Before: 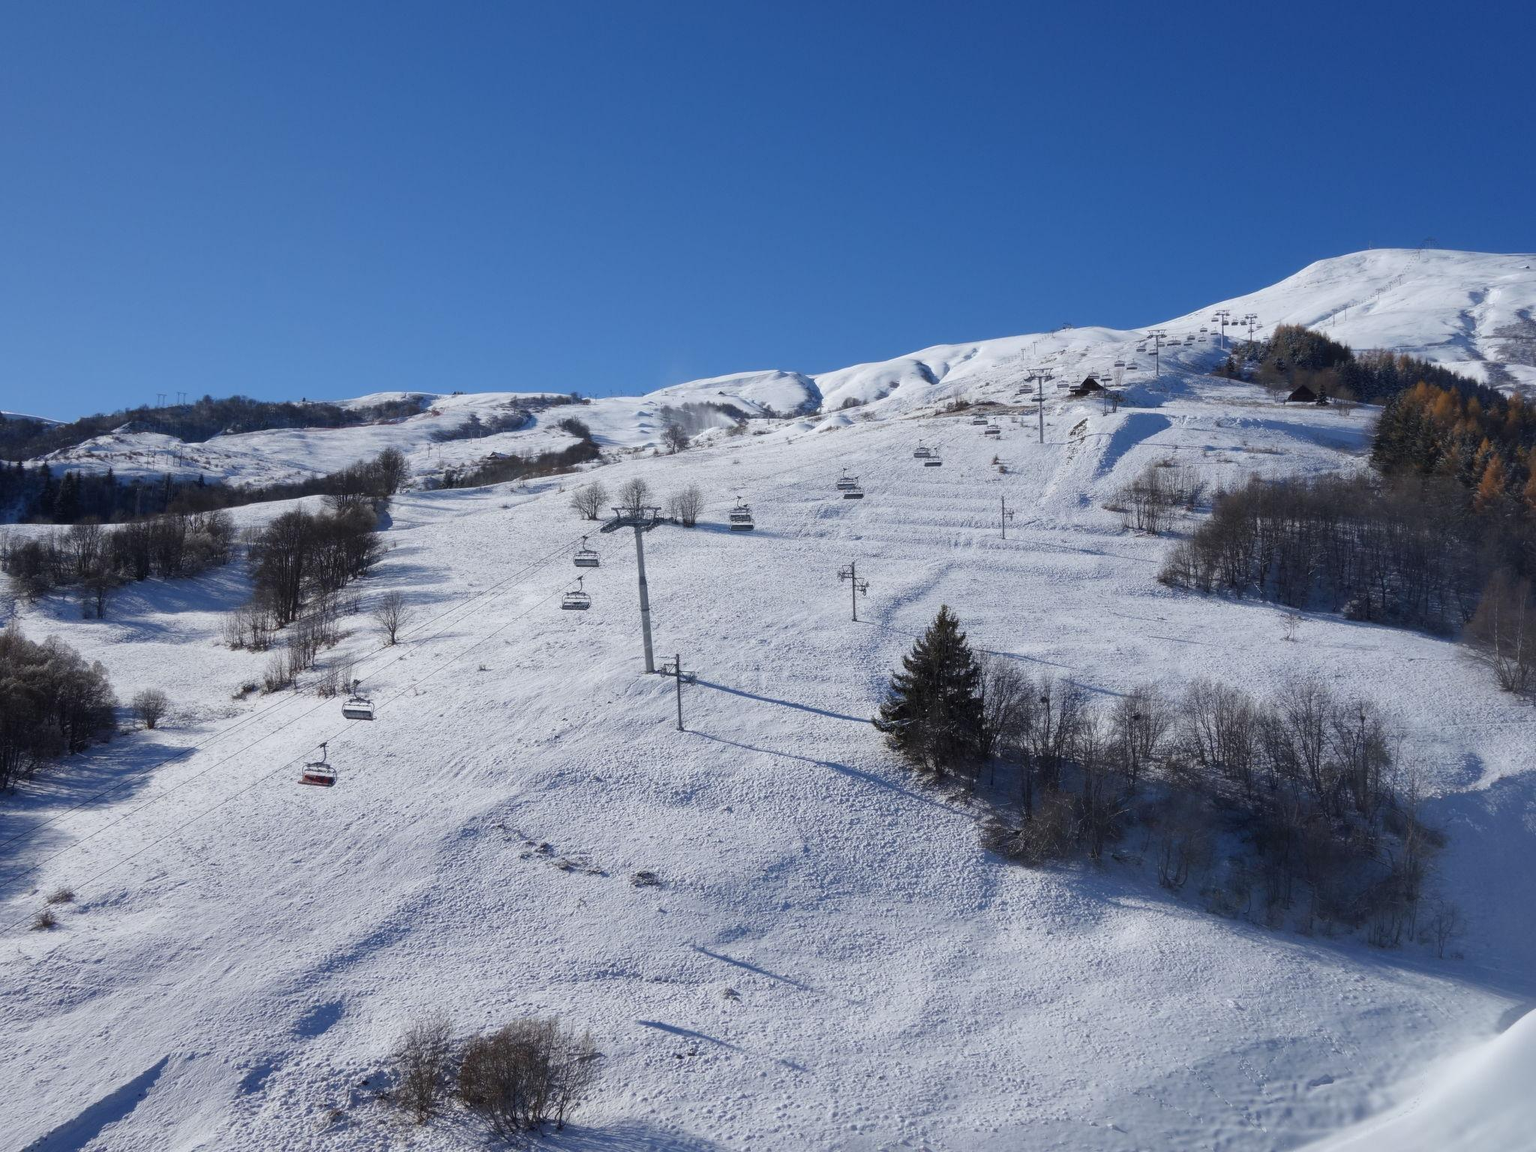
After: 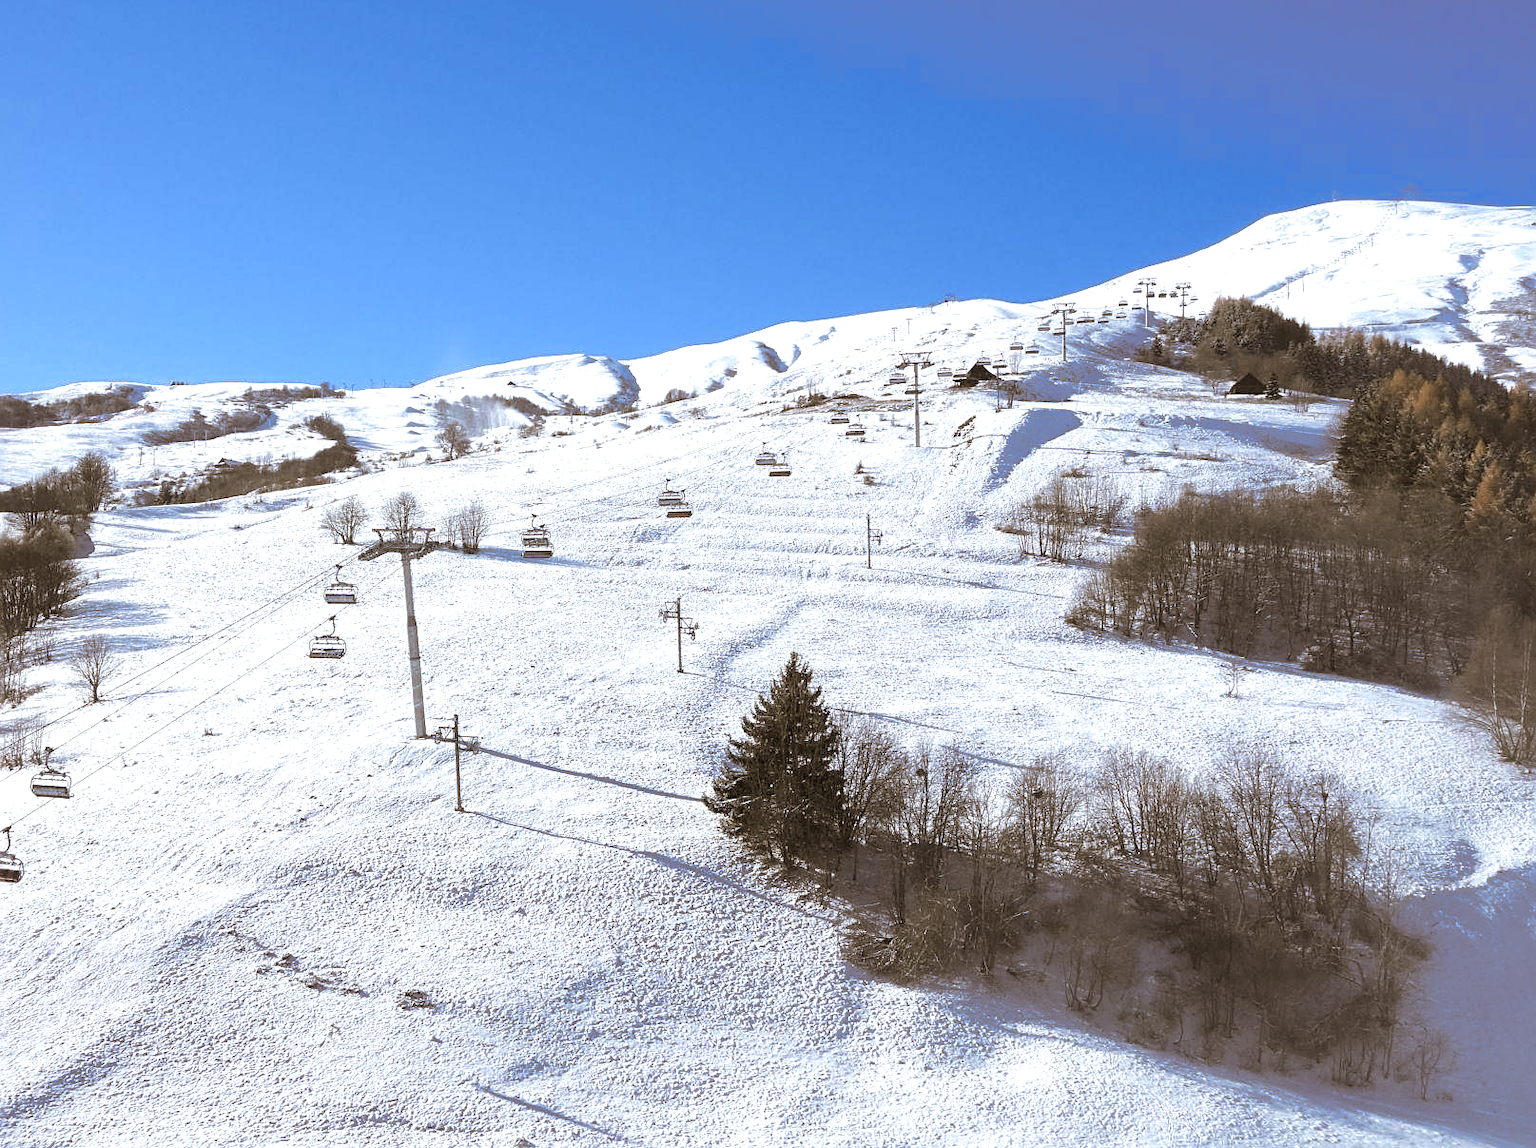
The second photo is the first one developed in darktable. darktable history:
sharpen: on, module defaults
crop and rotate: left 20.74%, top 7.912%, right 0.375%, bottom 13.378%
exposure: black level correction 0, exposure 1 EV, compensate exposure bias true, compensate highlight preservation false
split-toning: shadows › hue 37.98°, highlights › hue 185.58°, balance -55.261
